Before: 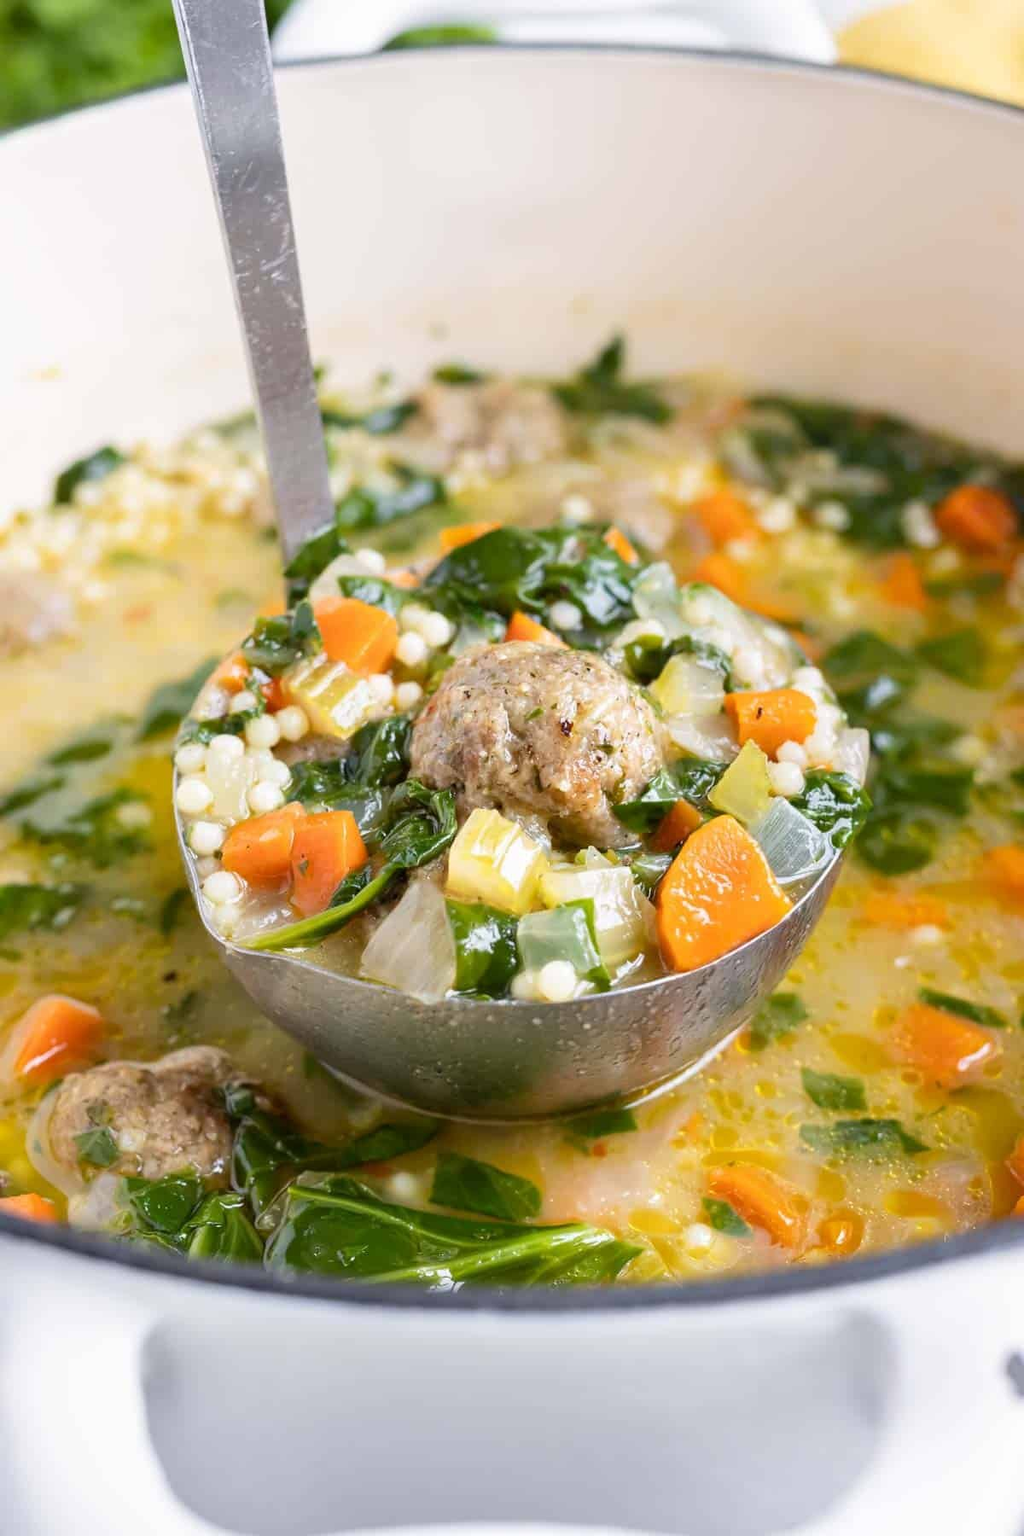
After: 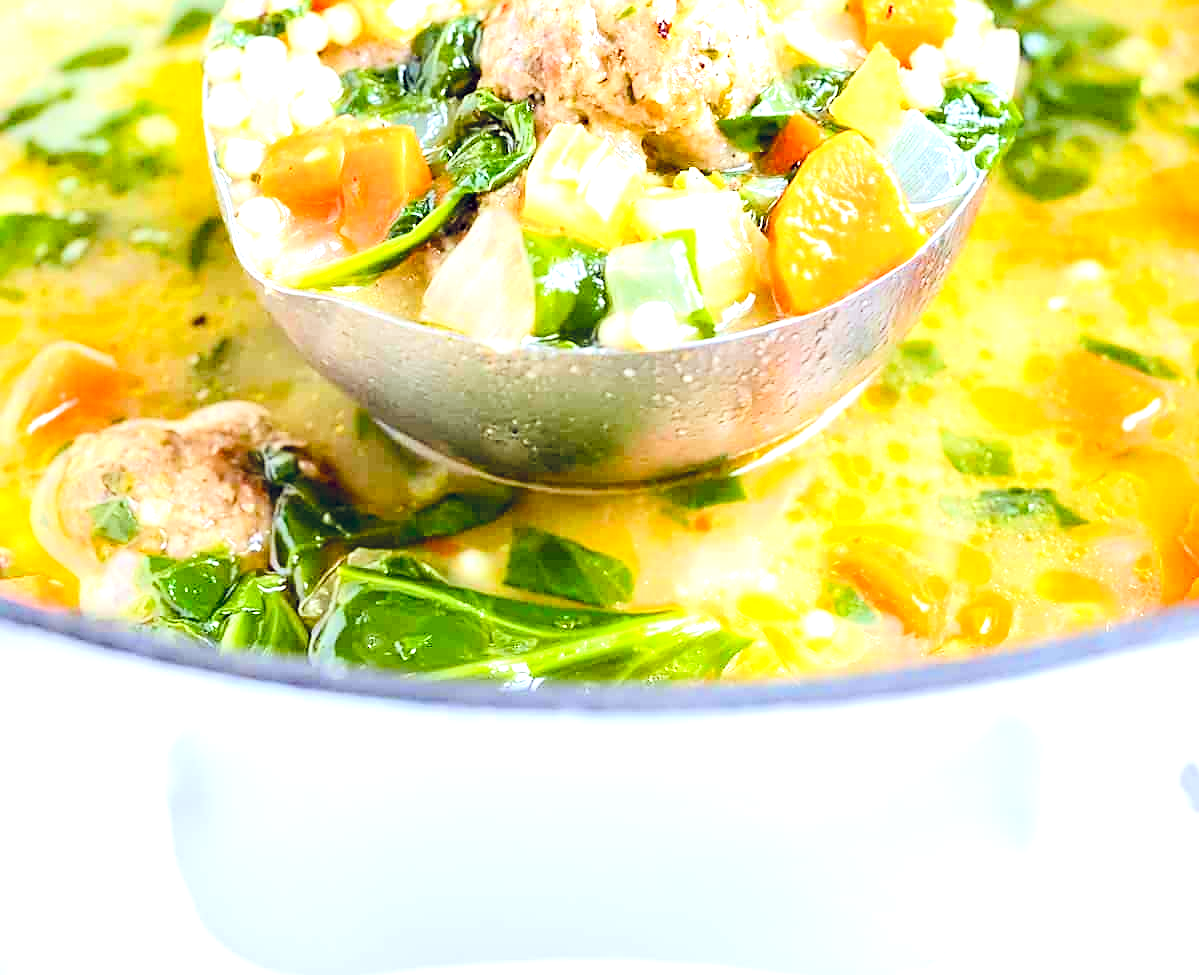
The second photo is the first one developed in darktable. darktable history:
tone equalizer: -7 EV 0.16 EV, -6 EV 0.583 EV, -5 EV 1.18 EV, -4 EV 1.33 EV, -3 EV 1.18 EV, -2 EV 0.6 EV, -1 EV 0.165 EV, edges refinement/feathering 500, mask exposure compensation -1.57 EV, preserve details no
crop and rotate: top 45.799%, right 0.052%
exposure: exposure 0.377 EV, compensate highlight preservation false
sharpen: on, module defaults
color correction: highlights a* -3.03, highlights b* -6.41, shadows a* 2.94, shadows b* 5.4
color balance rgb: global offset › chroma 0.139%, global offset › hue 254.24°, perceptual saturation grading › global saturation 34.732%, perceptual saturation grading › highlights -25.589%, perceptual saturation grading › shadows 24.43%, perceptual brilliance grading › global brilliance 9.189%, perceptual brilliance grading › shadows 14.252%
